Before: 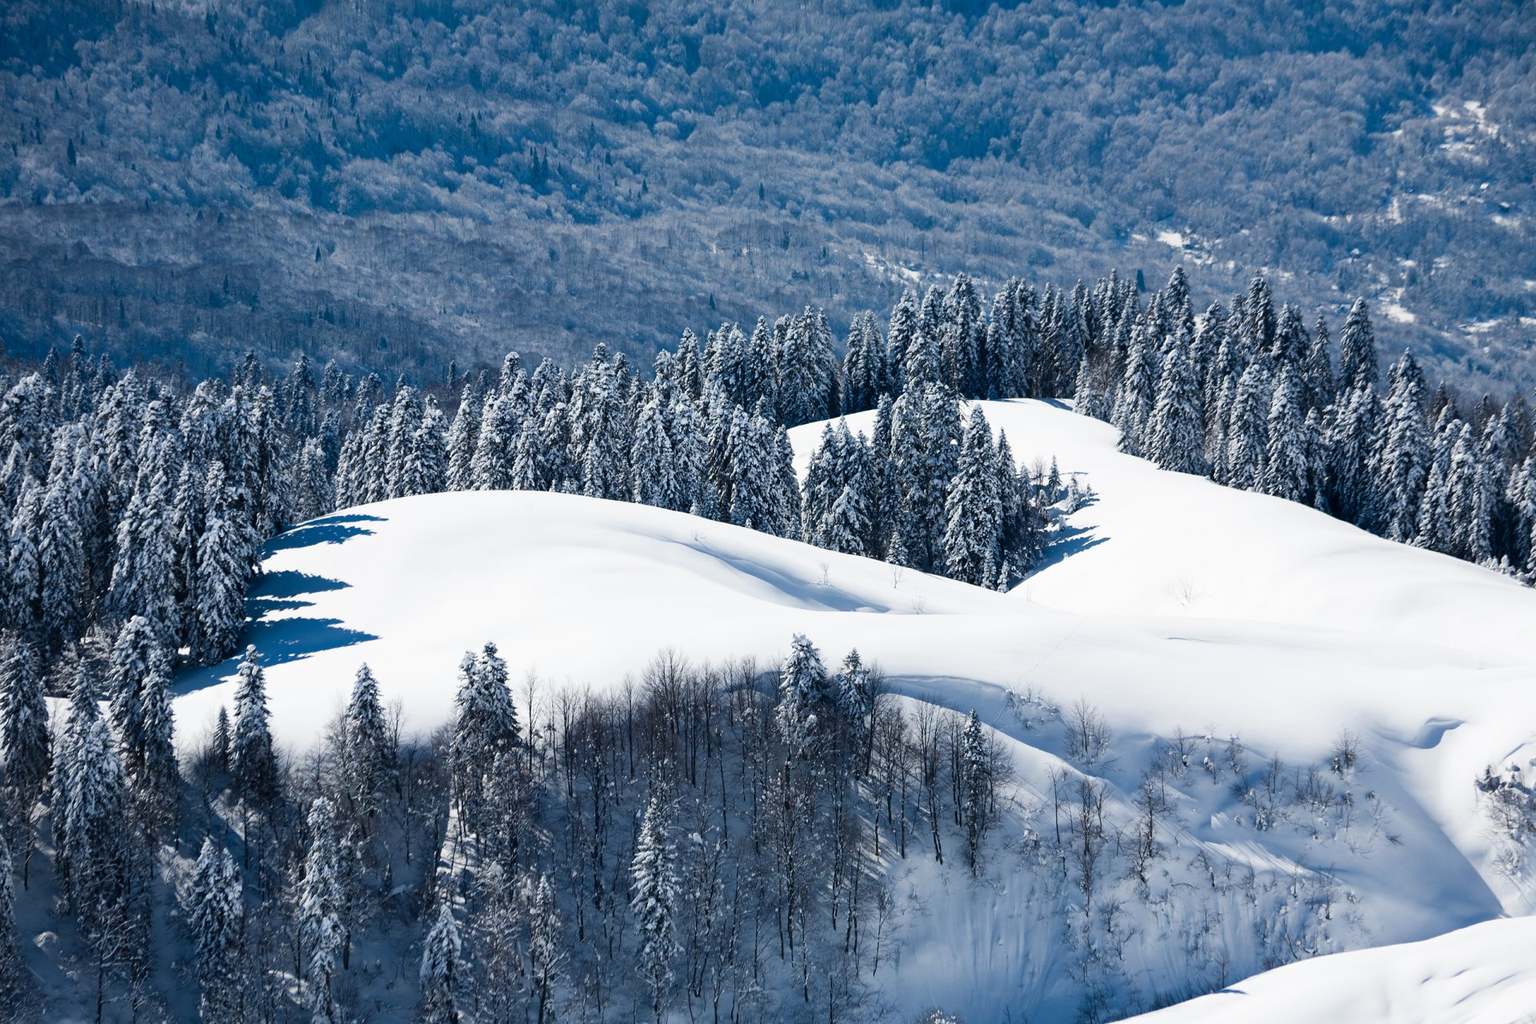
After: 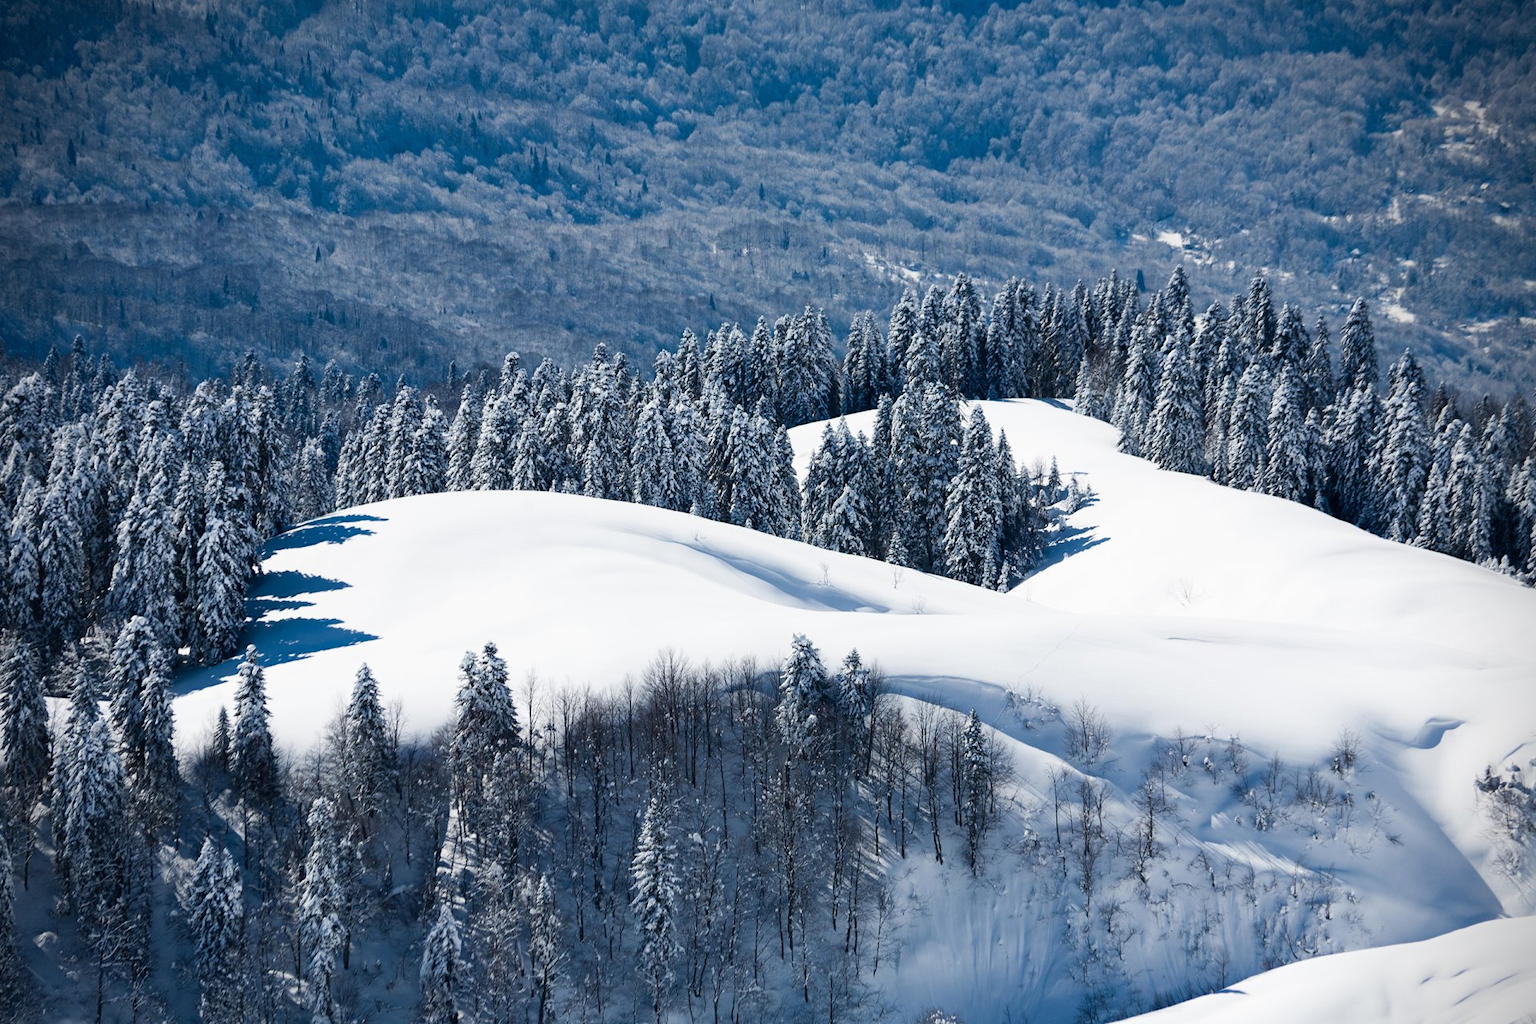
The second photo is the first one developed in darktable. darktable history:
vignetting: brightness -0.571, saturation 0.002, center (-0.028, 0.246), dithering 8-bit output
